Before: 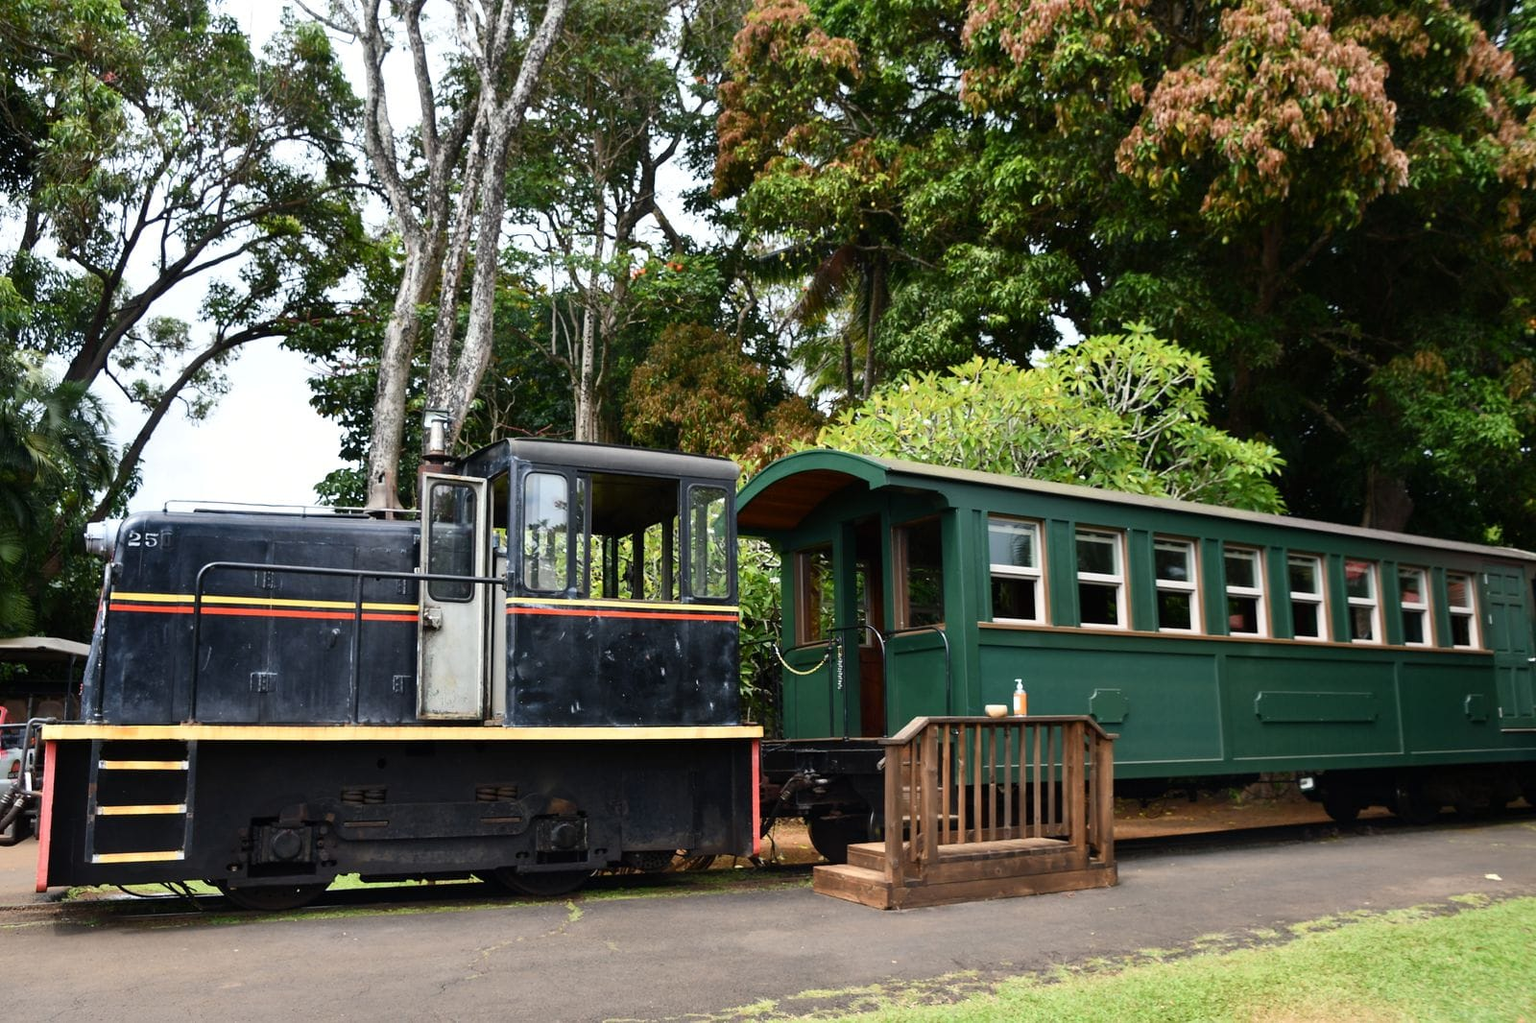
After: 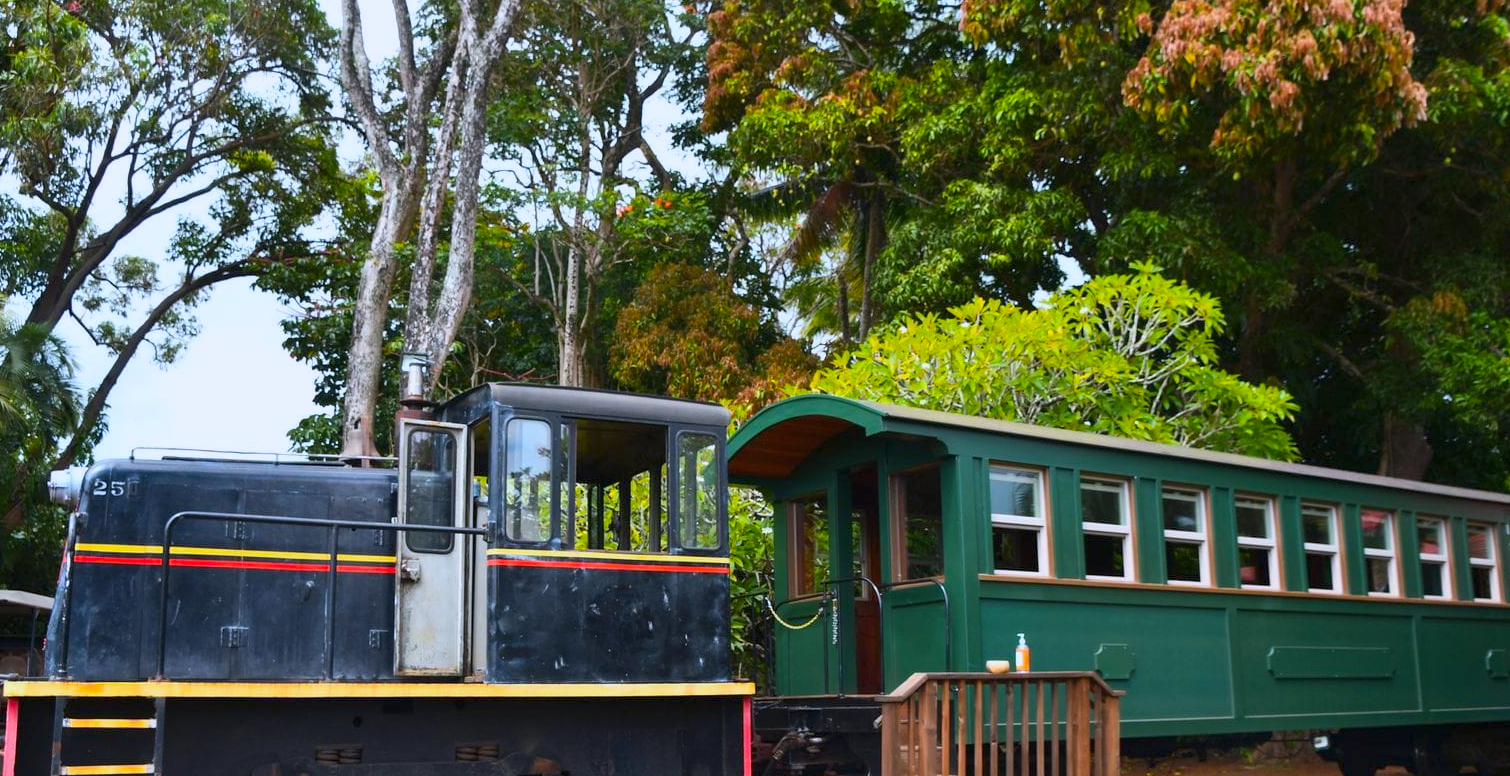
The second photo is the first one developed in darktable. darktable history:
color balance rgb: perceptual saturation grading › global saturation 60.145%, perceptual saturation grading › highlights 21.254%, perceptual saturation grading › shadows -49.826%, hue shift -3.76°, perceptual brilliance grading › highlights 9.872%, perceptual brilliance grading › shadows -4.622%, contrast -21.439%
color calibration: illuminant as shot in camera, x 0.358, y 0.373, temperature 4628.91 K, saturation algorithm version 1 (2020)
crop: left 2.555%, top 7.015%, right 3.034%, bottom 20.181%
